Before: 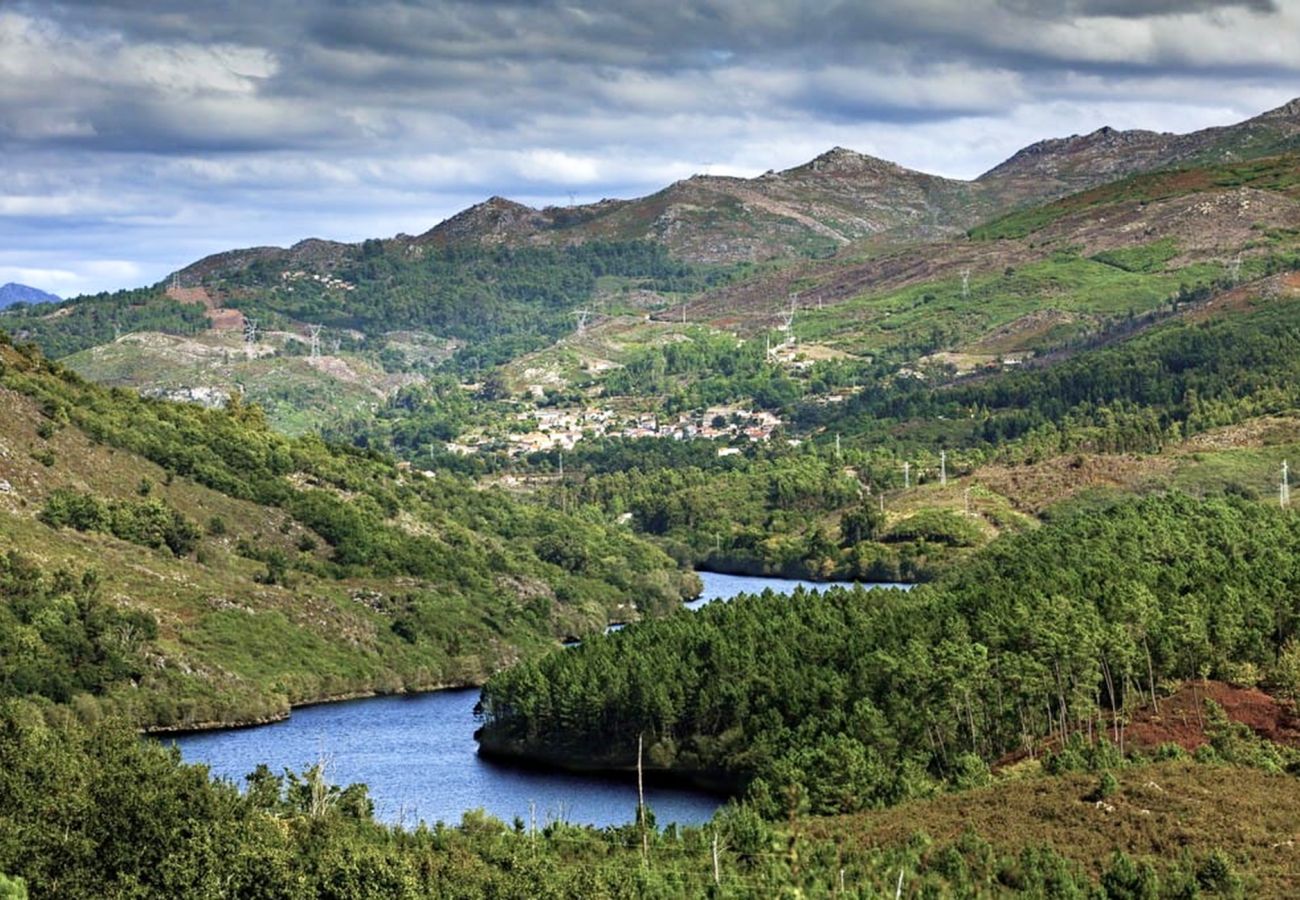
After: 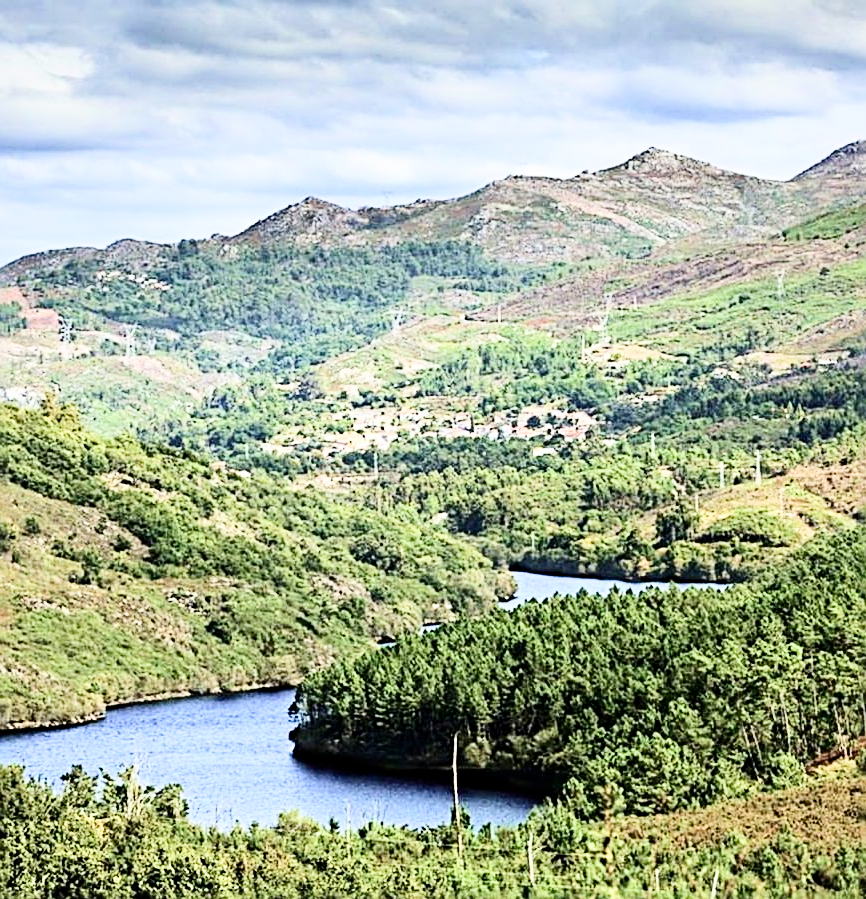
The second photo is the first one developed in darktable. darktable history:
crop and rotate: left 14.29%, right 19.052%
exposure: black level correction 0, exposure 1.448 EV, compensate exposure bias true, compensate highlight preservation false
sharpen: radius 2.829, amount 0.72
contrast brightness saturation: contrast 0.277
filmic rgb: black relative exposure -7.65 EV, white relative exposure 4.56 EV, threshold 2.99 EV, hardness 3.61, iterations of high-quality reconstruction 10, enable highlight reconstruction true
